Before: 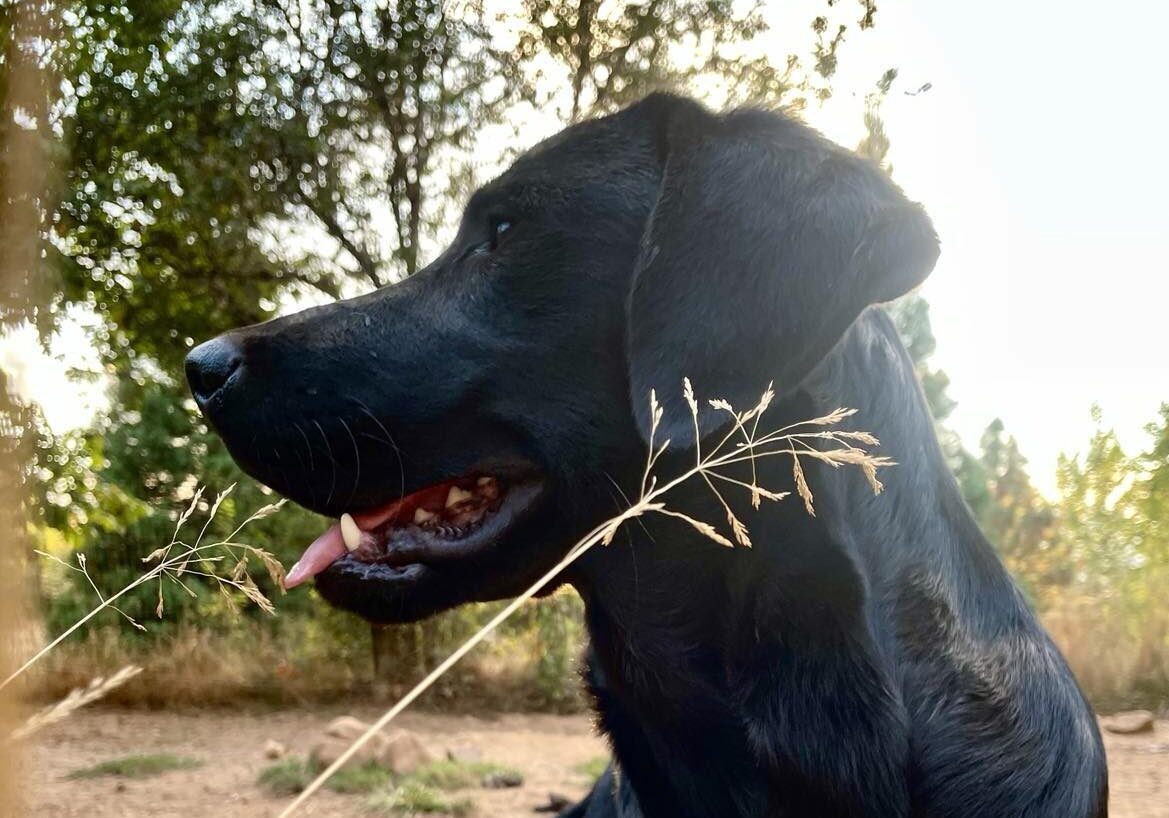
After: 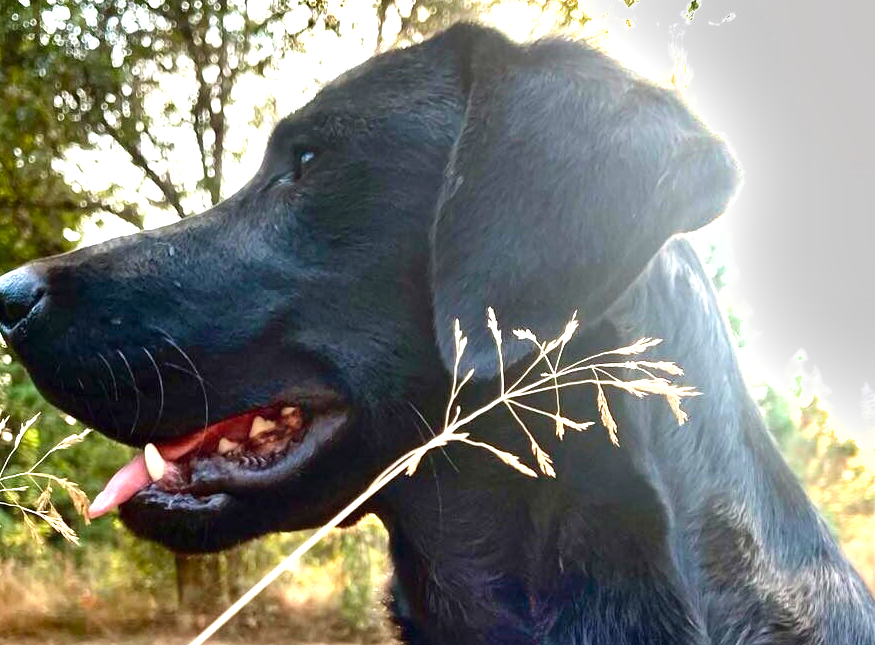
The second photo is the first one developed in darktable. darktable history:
exposure: black level correction 0, exposure 0.95 EV, compensate exposure bias true, compensate highlight preservation false
crop: left 16.768%, top 8.653%, right 8.362%, bottom 12.485%
shadows and highlights: radius 44.78, white point adjustment 6.64, compress 79.65%, highlights color adjustment 78.42%, soften with gaussian
